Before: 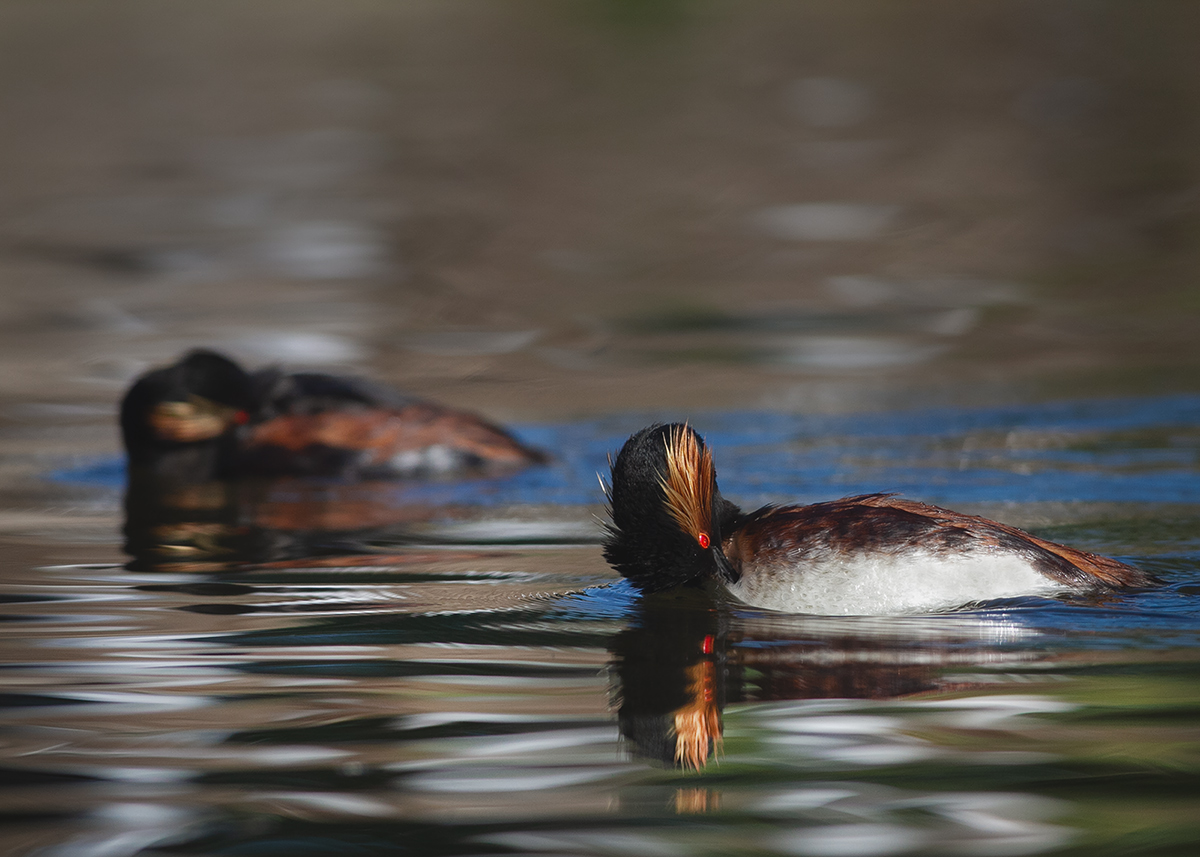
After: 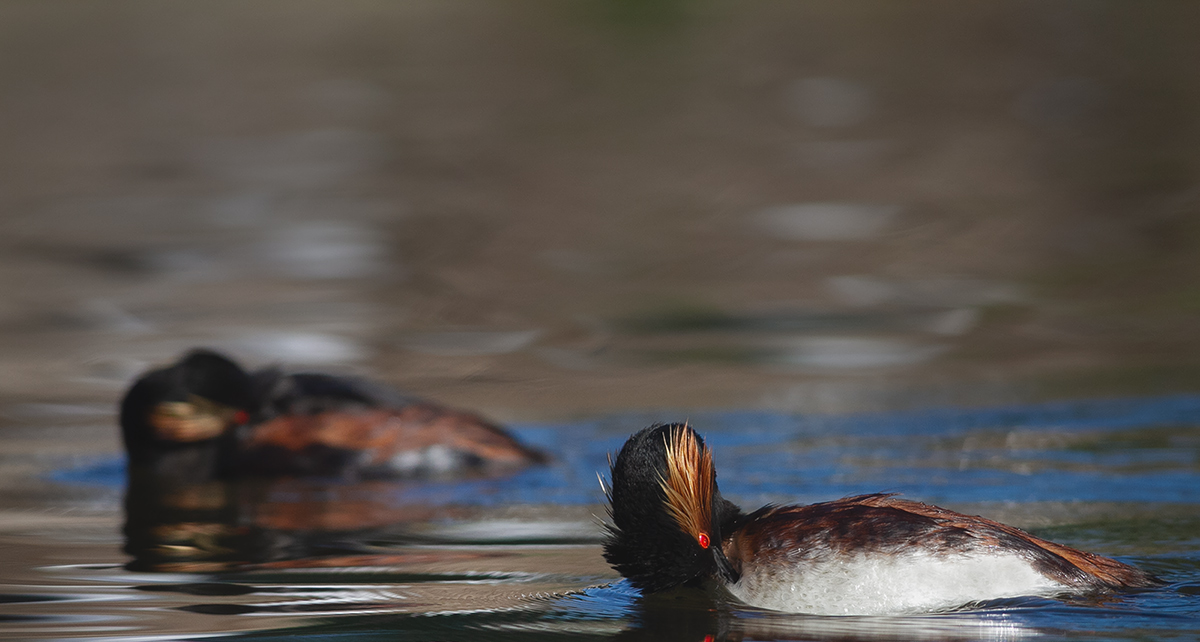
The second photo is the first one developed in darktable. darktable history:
crop: bottom 24.992%
